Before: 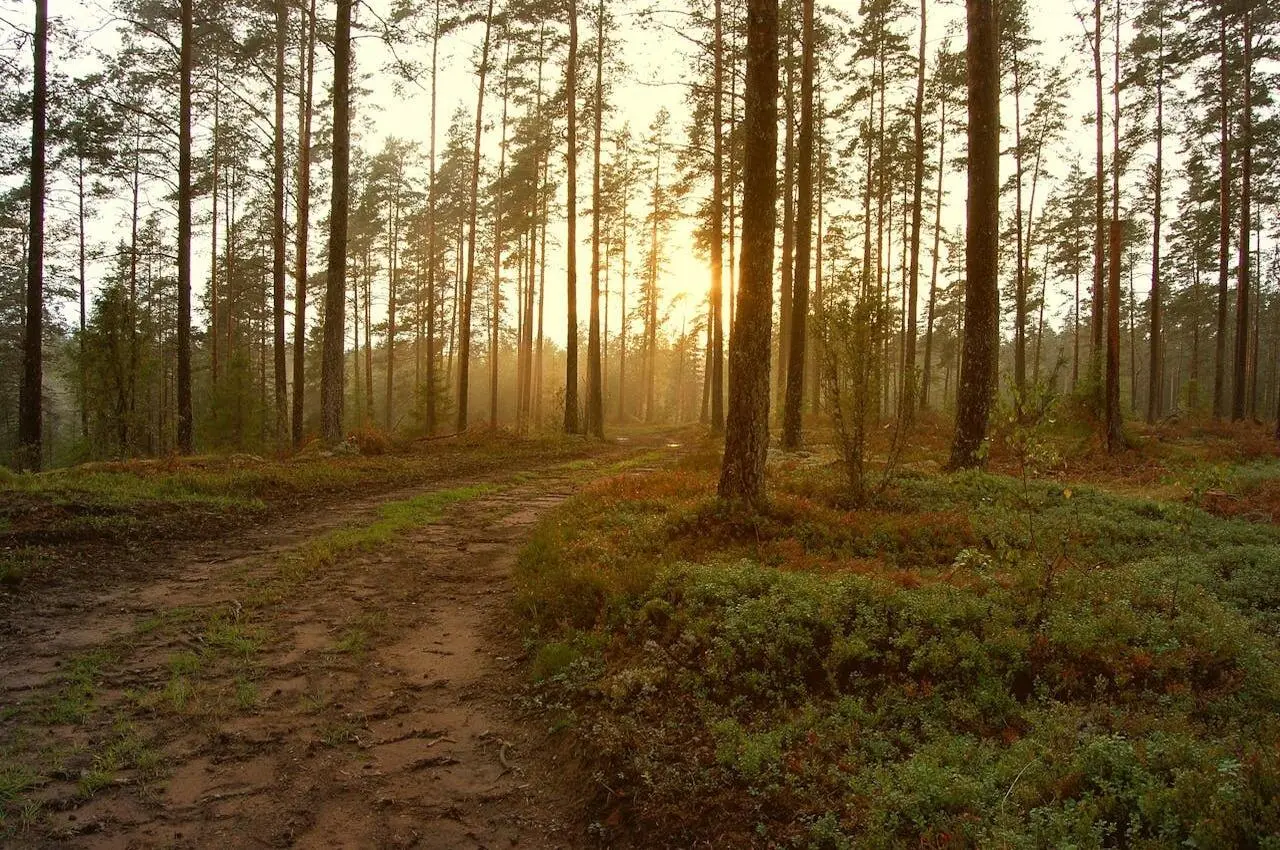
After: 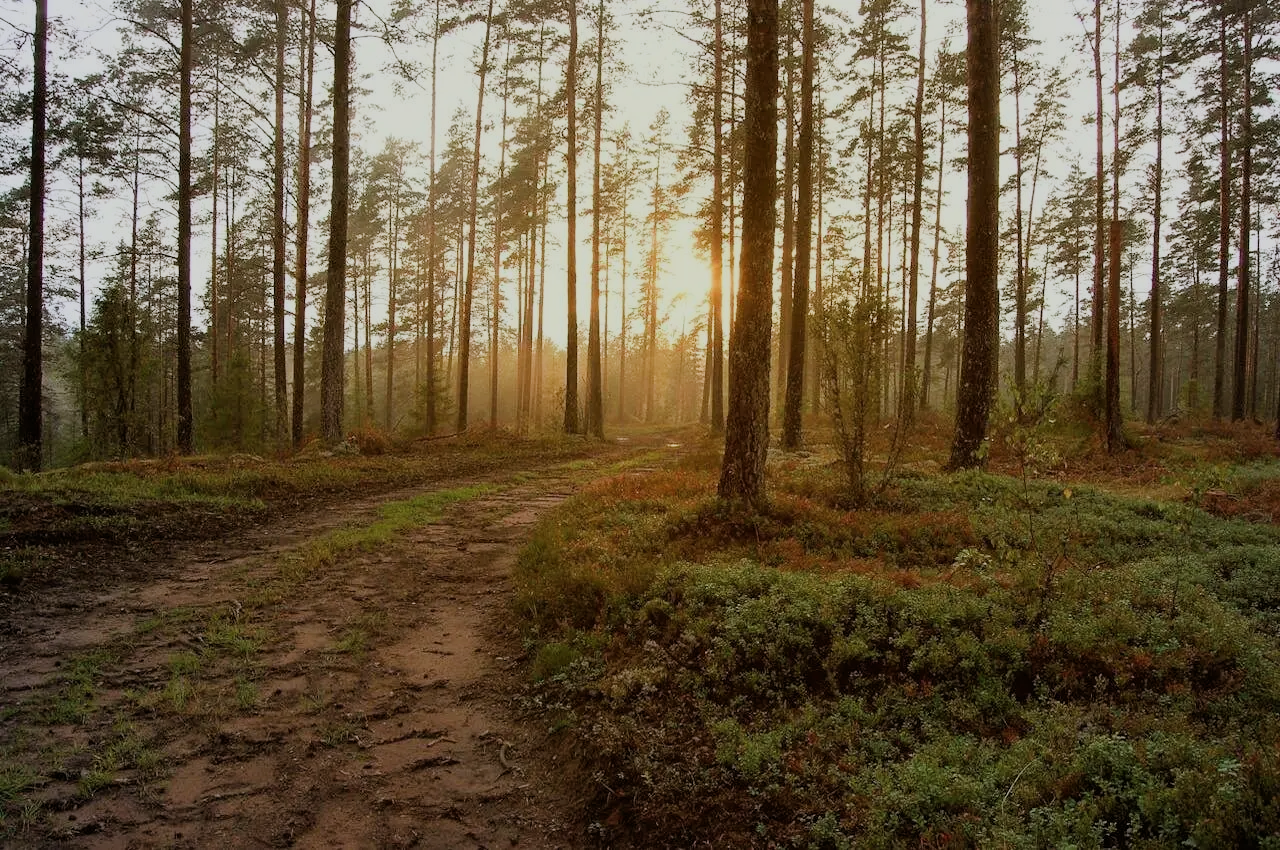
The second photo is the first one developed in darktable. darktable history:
filmic rgb: black relative exposure -7.65 EV, white relative exposure 4.56 EV, hardness 3.61
color calibration: illuminant as shot in camera, x 0.358, y 0.373, temperature 4628.91 K
